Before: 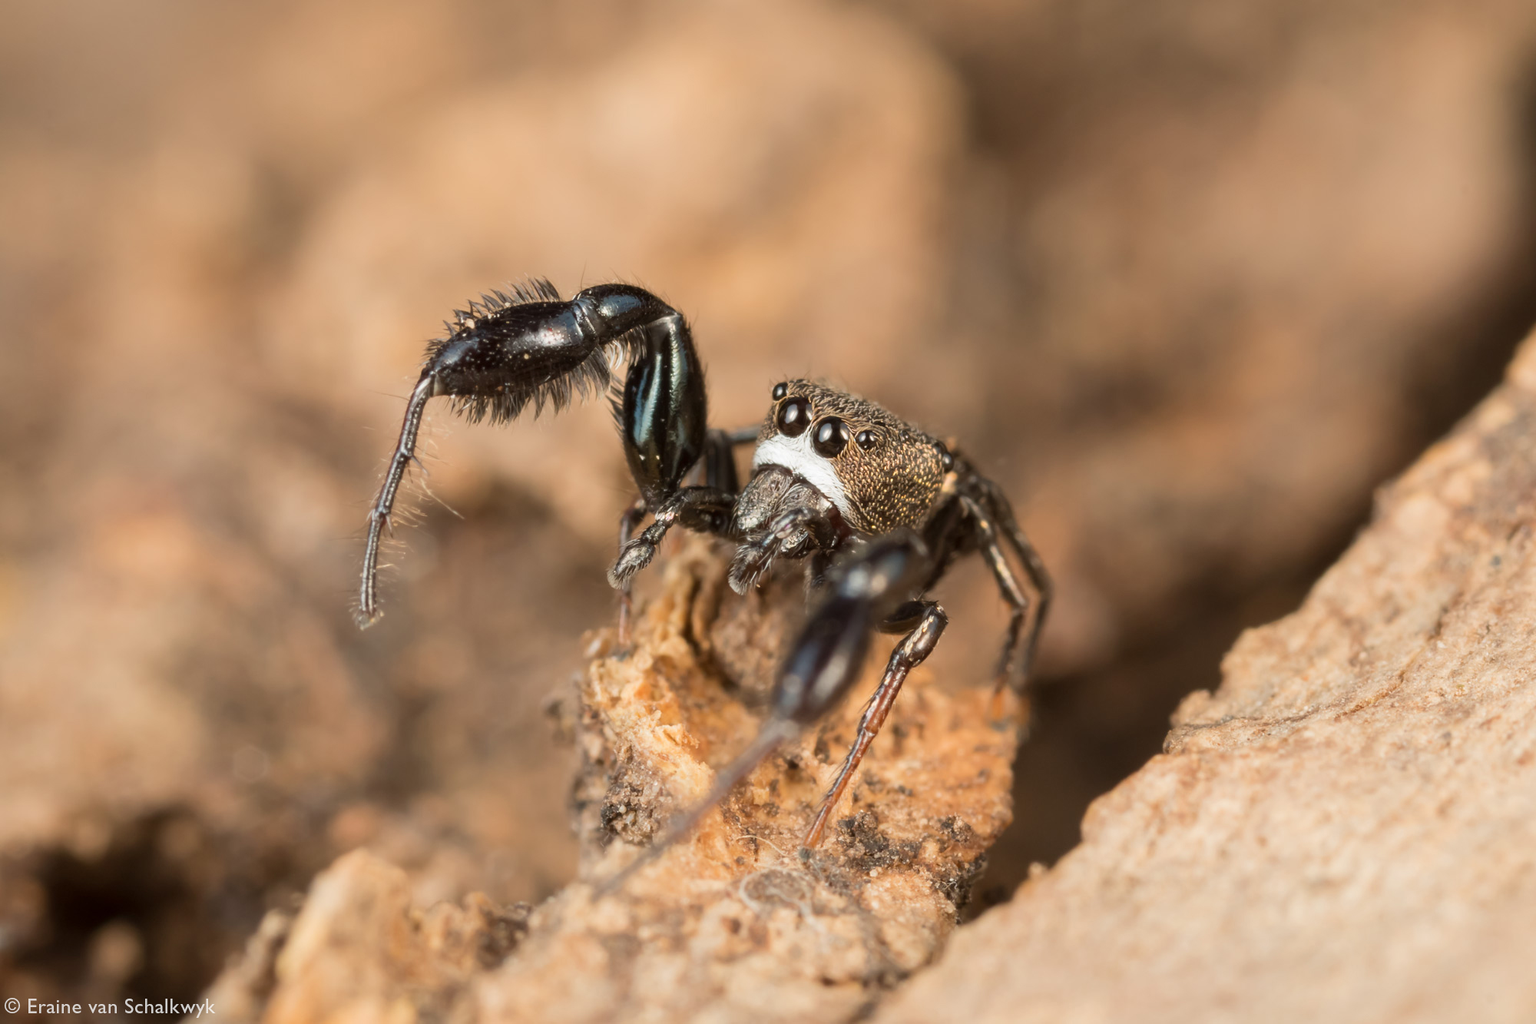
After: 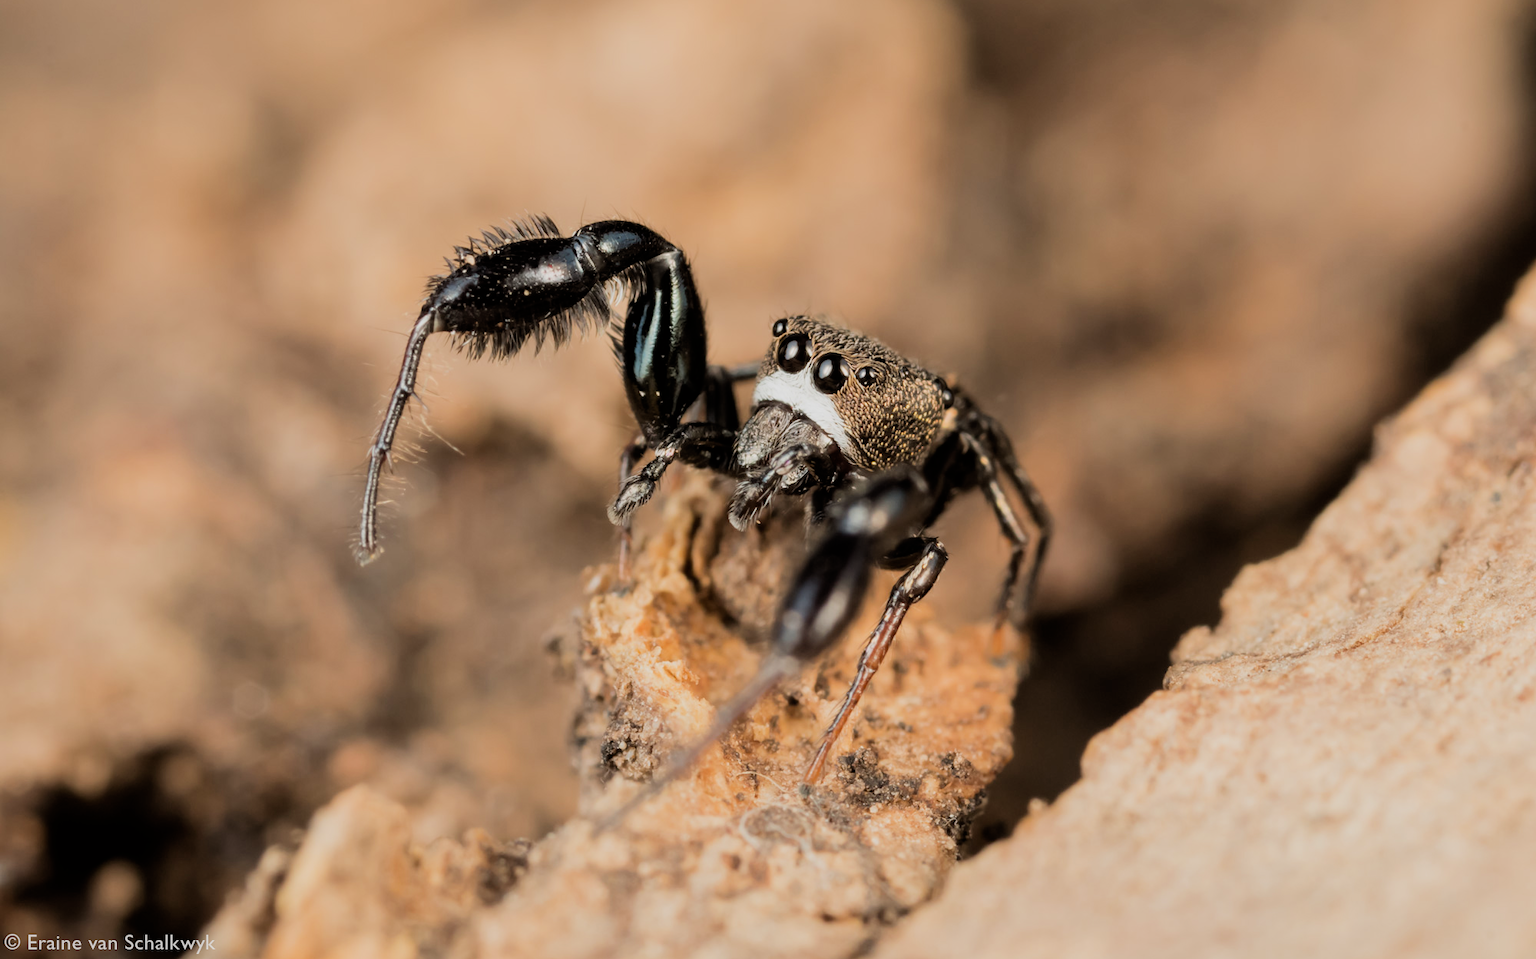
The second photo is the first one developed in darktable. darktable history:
filmic rgb: black relative exposure -5.14 EV, white relative exposure 3.97 EV, hardness 2.89, contrast 1.199
crop and rotate: top 6.269%
